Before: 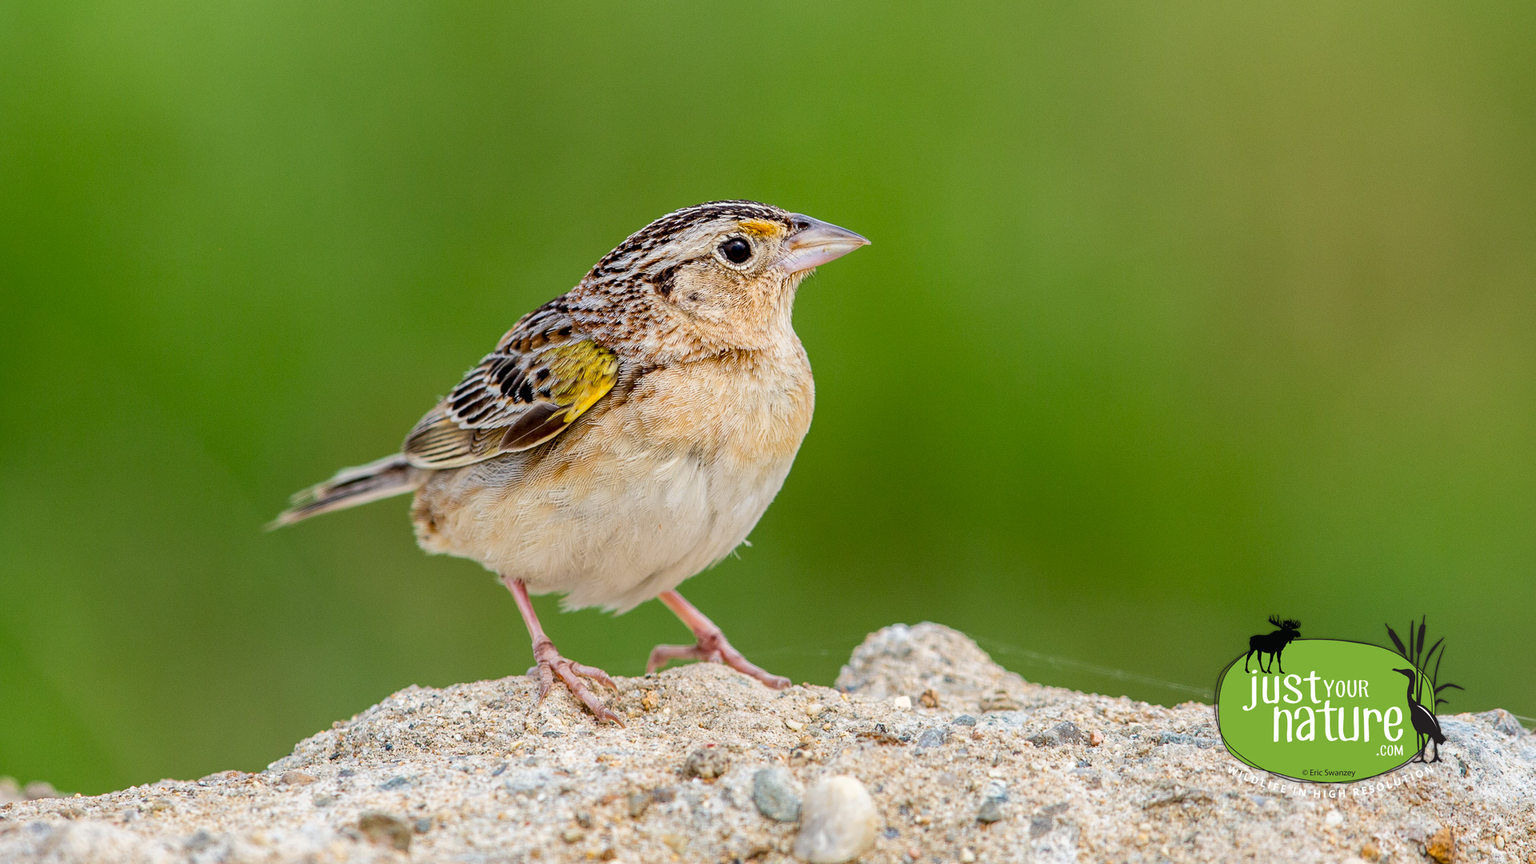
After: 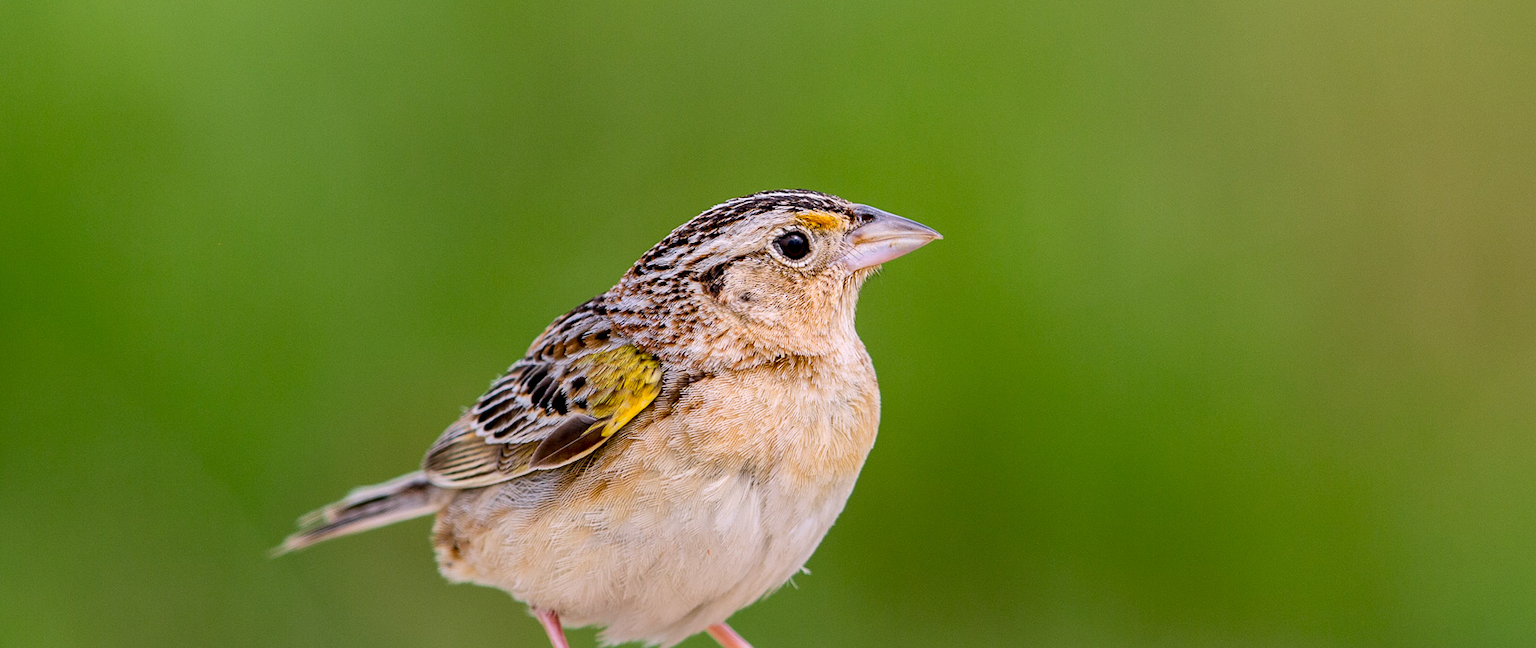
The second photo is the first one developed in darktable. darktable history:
white balance: red 1.05, blue 1.072
crop: left 1.509%, top 3.452%, right 7.696%, bottom 28.452%
